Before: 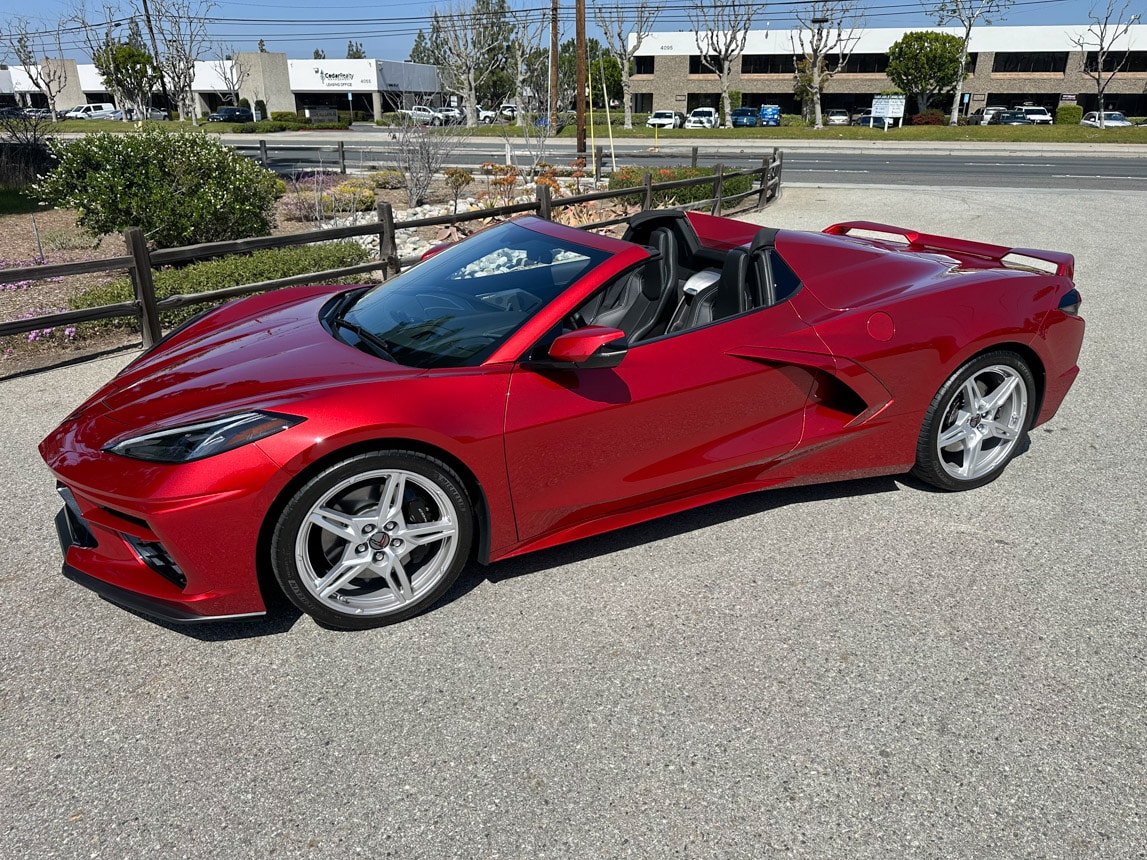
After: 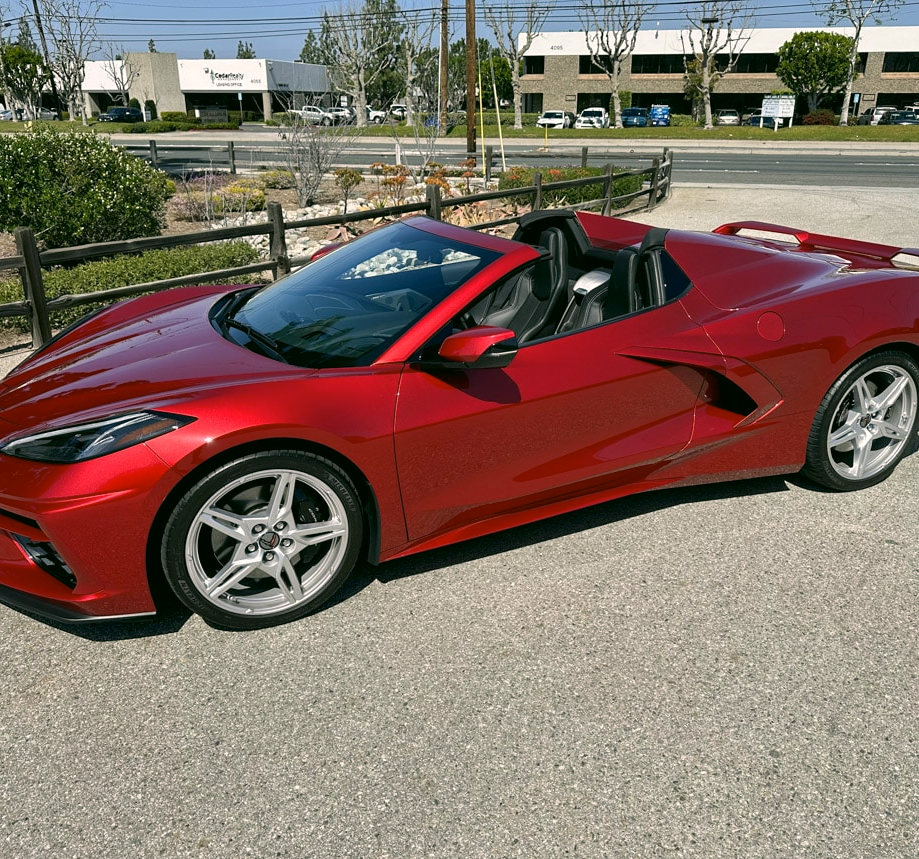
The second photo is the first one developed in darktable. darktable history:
crop and rotate: left 9.597%, right 10.195%
color correction: highlights a* 4.02, highlights b* 4.98, shadows a* -7.55, shadows b* 4.98
shadows and highlights: shadows -10, white point adjustment 1.5, highlights 10
